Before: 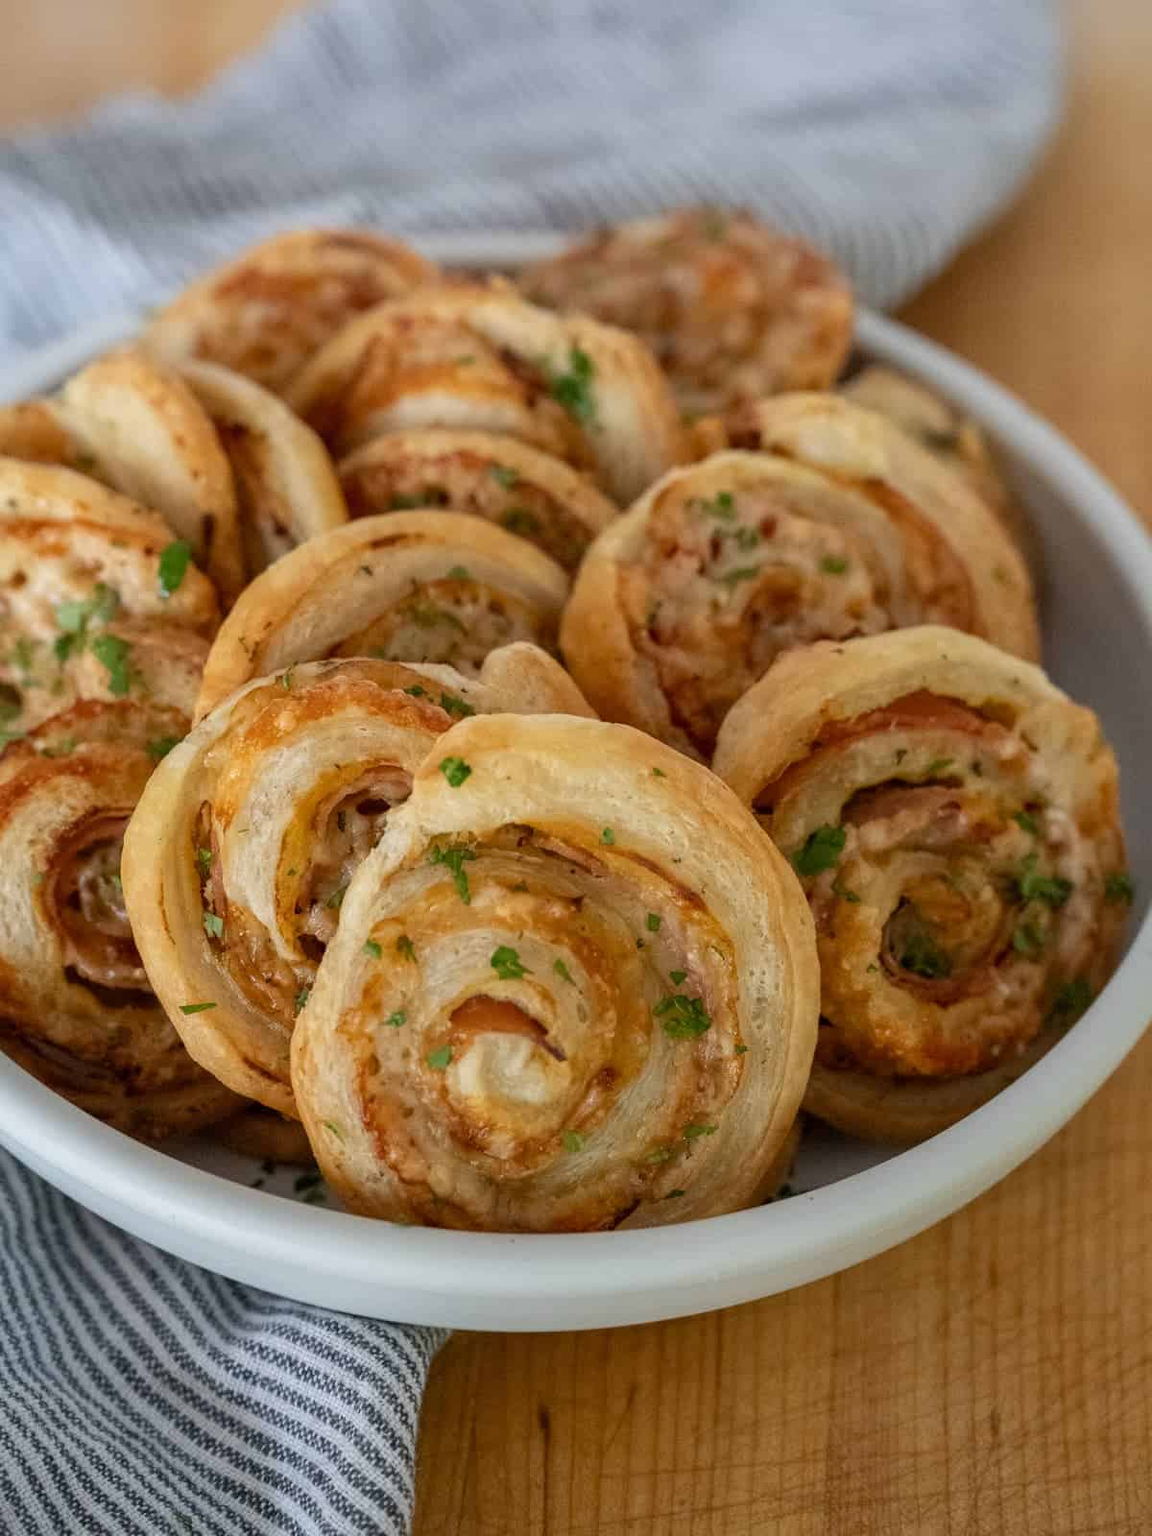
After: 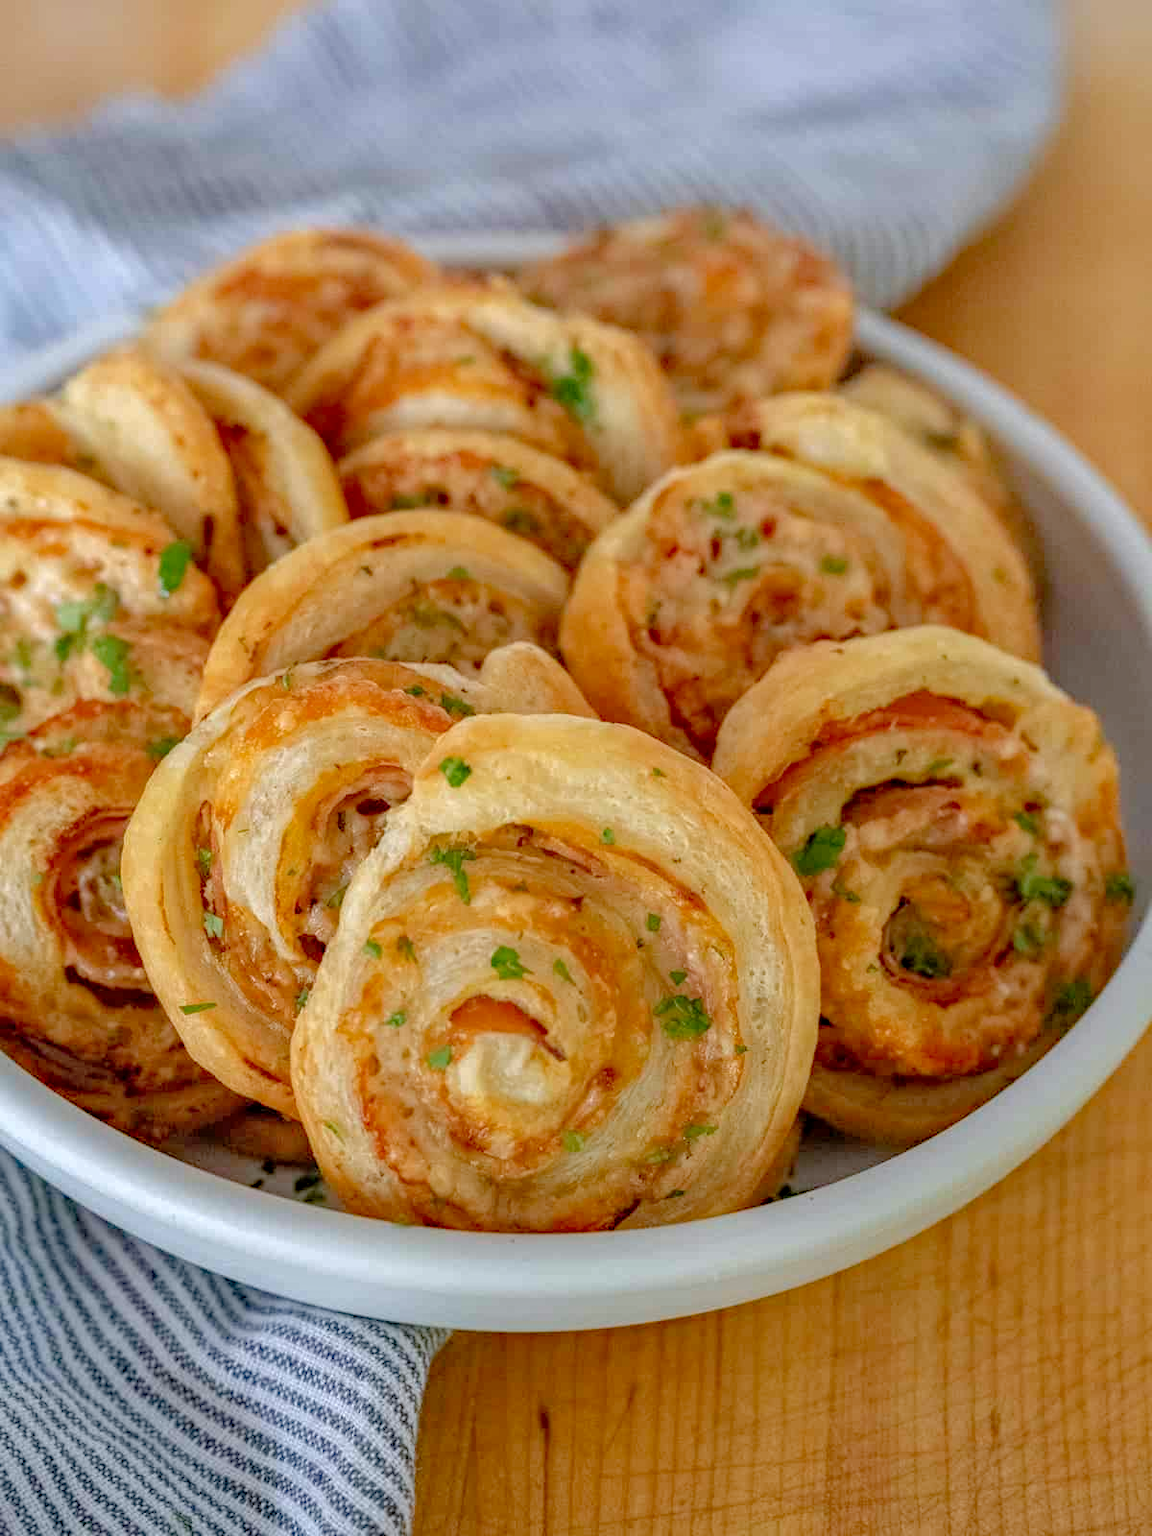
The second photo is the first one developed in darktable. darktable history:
tone curve: curves: ch0 [(0, 0) (0.004, 0.008) (0.077, 0.156) (0.169, 0.29) (0.774, 0.774) (1, 1)], color space Lab, linked channels, preserve colors none
shadows and highlights: shadows 12, white point adjustment 1.2, highlights -0.36, soften with gaussian
white balance: red 0.983, blue 1.036
haze removal: strength 0.29, distance 0.25, compatibility mode true, adaptive false
local contrast: on, module defaults
